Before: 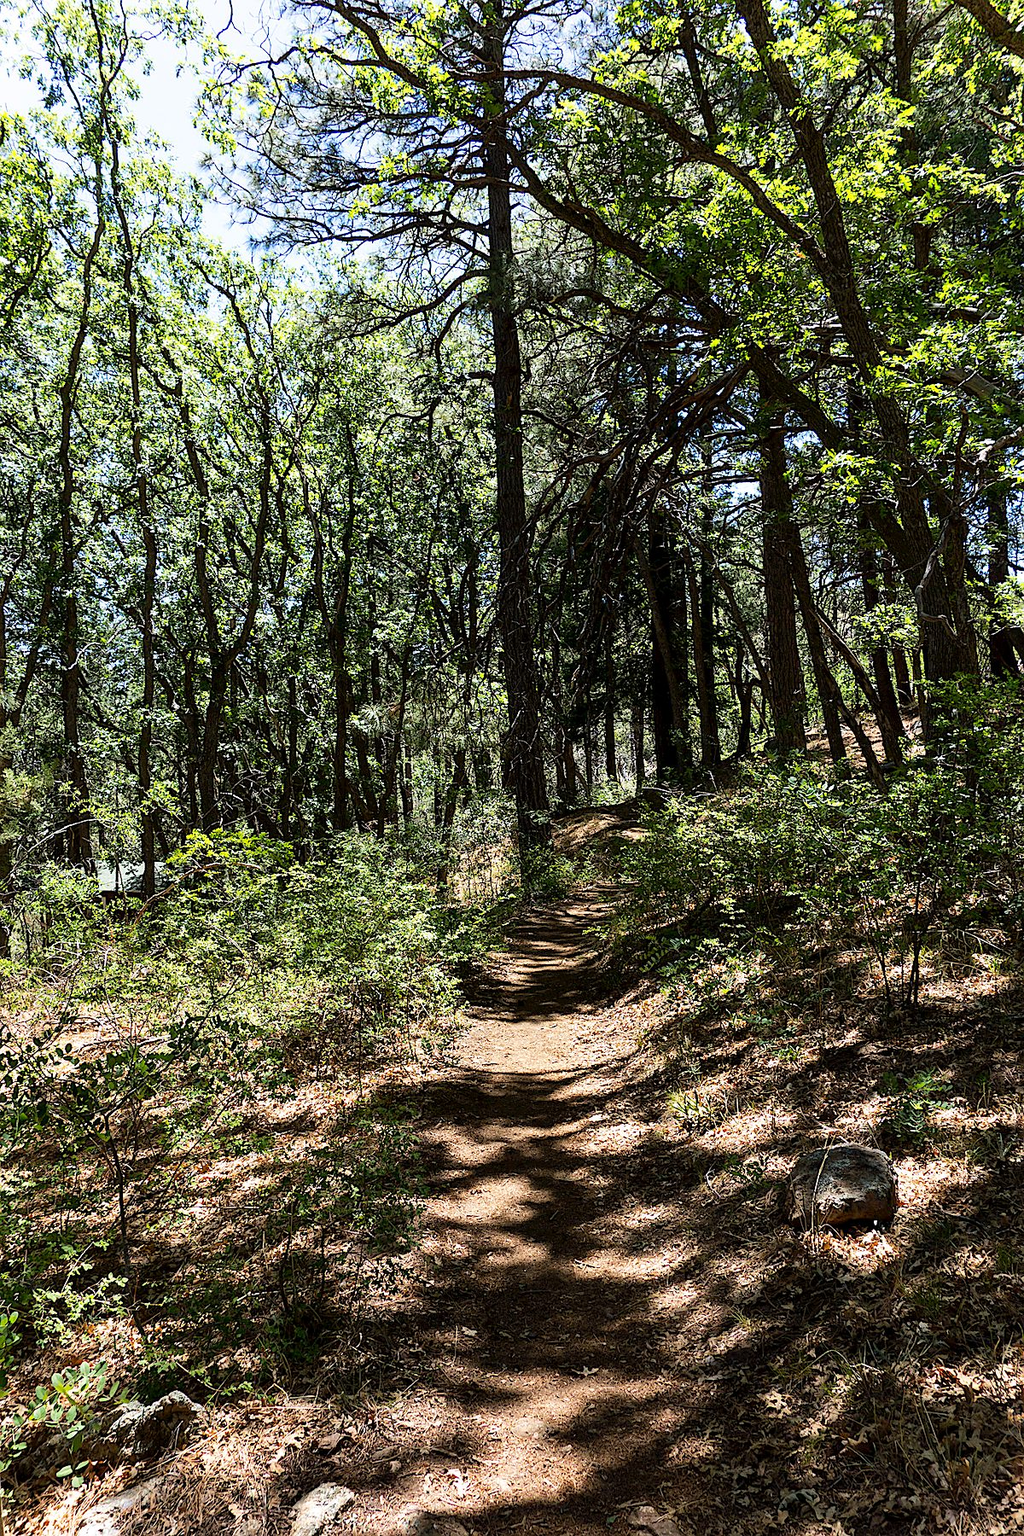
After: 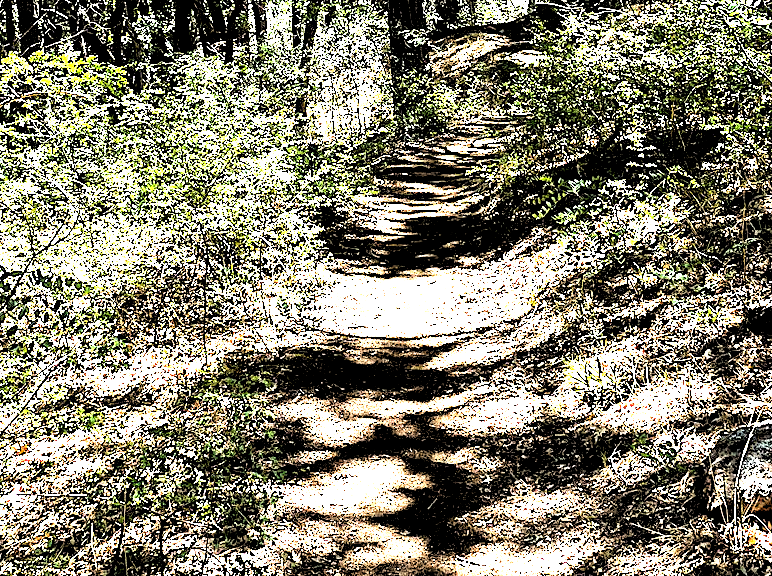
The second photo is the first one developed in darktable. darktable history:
crop: left 18.091%, top 51.13%, right 17.525%, bottom 16.85%
exposure: black level correction 0, exposure 1.75 EV, compensate exposure bias true, compensate highlight preservation false
tone equalizer: -8 EV -1.08 EV, -7 EV -1.01 EV, -6 EV -0.867 EV, -5 EV -0.578 EV, -3 EV 0.578 EV, -2 EV 0.867 EV, -1 EV 1.01 EV, +0 EV 1.08 EV, edges refinement/feathering 500, mask exposure compensation -1.57 EV, preserve details no
rgb levels: levels [[0.029, 0.461, 0.922], [0, 0.5, 1], [0, 0.5, 1]]
